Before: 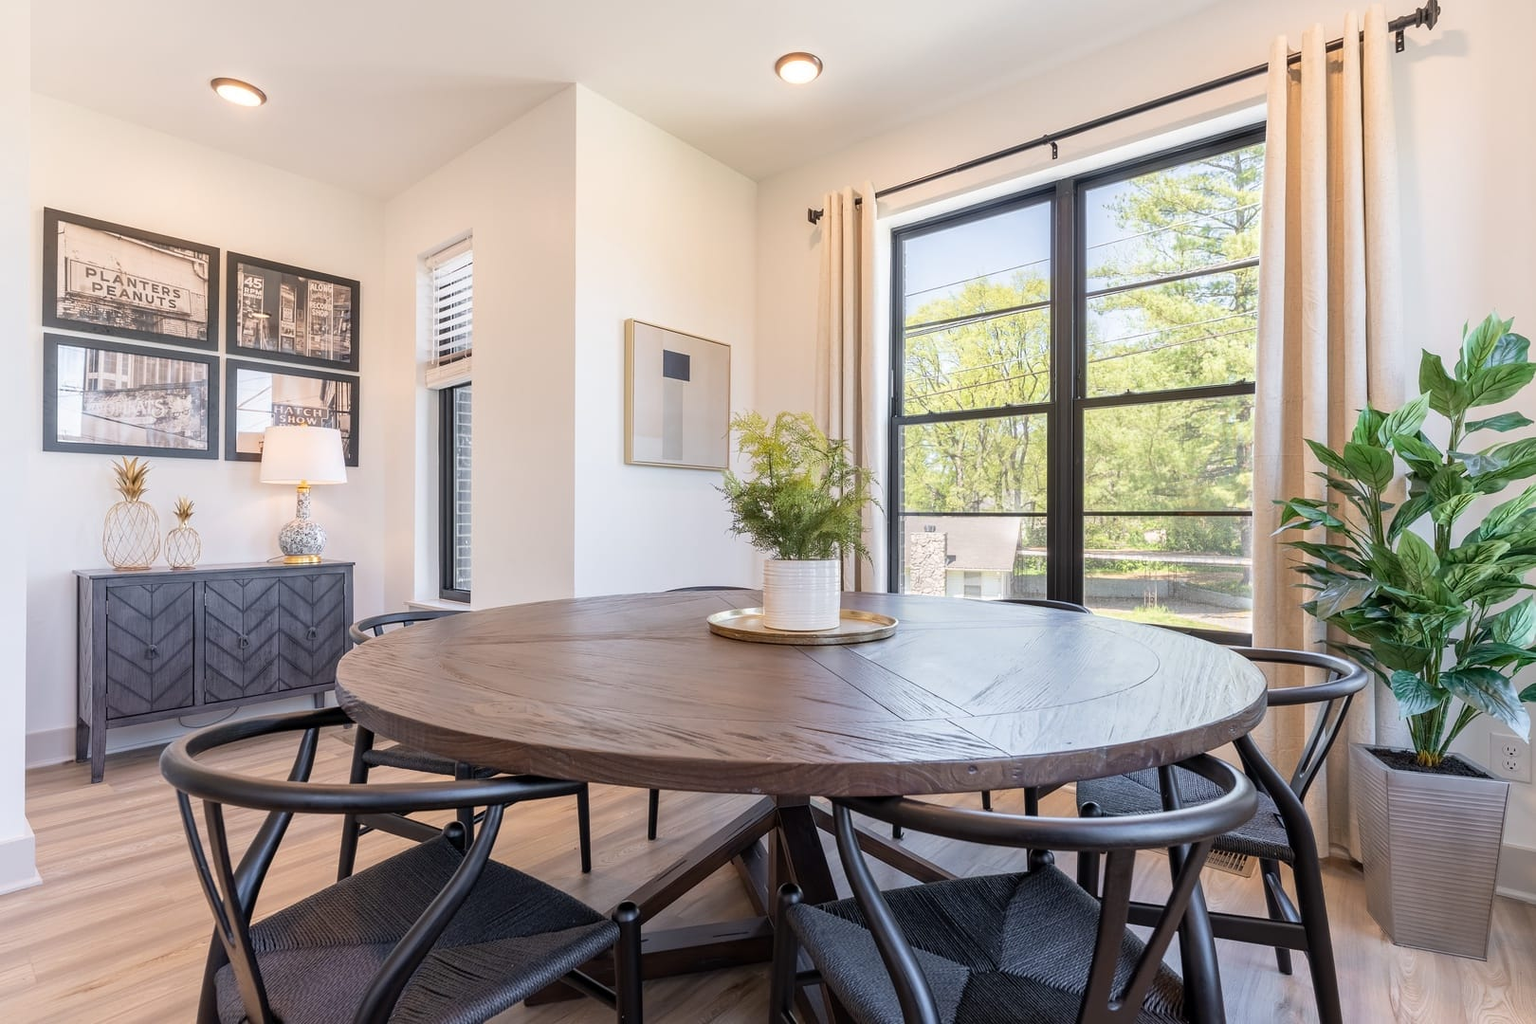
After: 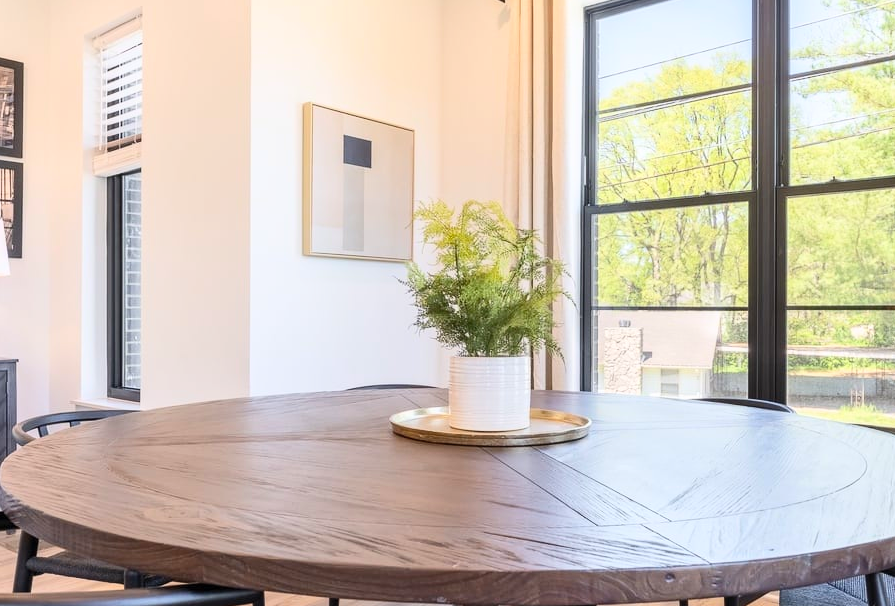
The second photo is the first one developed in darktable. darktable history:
crop and rotate: left 21.987%, top 21.721%, right 22.758%, bottom 22.092%
contrast brightness saturation: contrast 0.197, brightness 0.165, saturation 0.216
